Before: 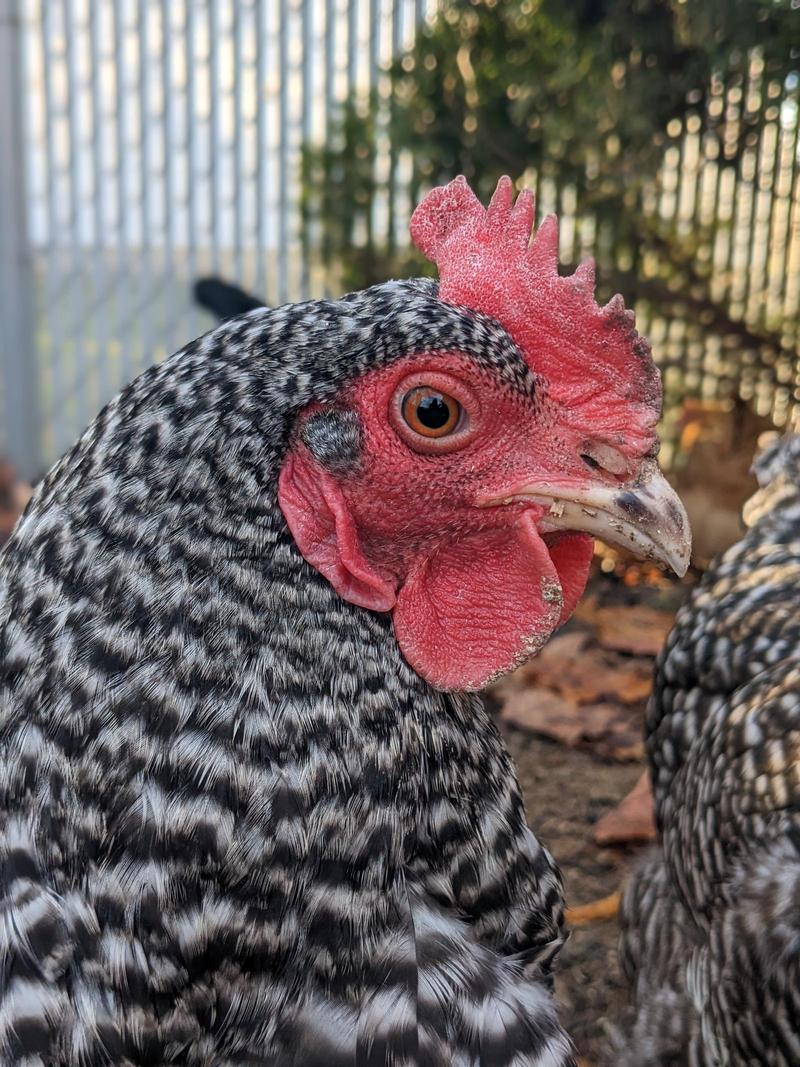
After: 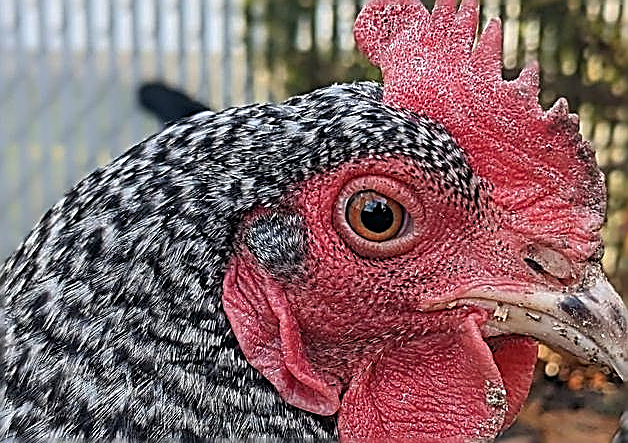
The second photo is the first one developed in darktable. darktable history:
sharpen: amount 1.861
levels: mode automatic, black 0.023%, white 99.97%, levels [0.062, 0.494, 0.925]
crop: left 7.036%, top 18.398%, right 14.379%, bottom 40.043%
